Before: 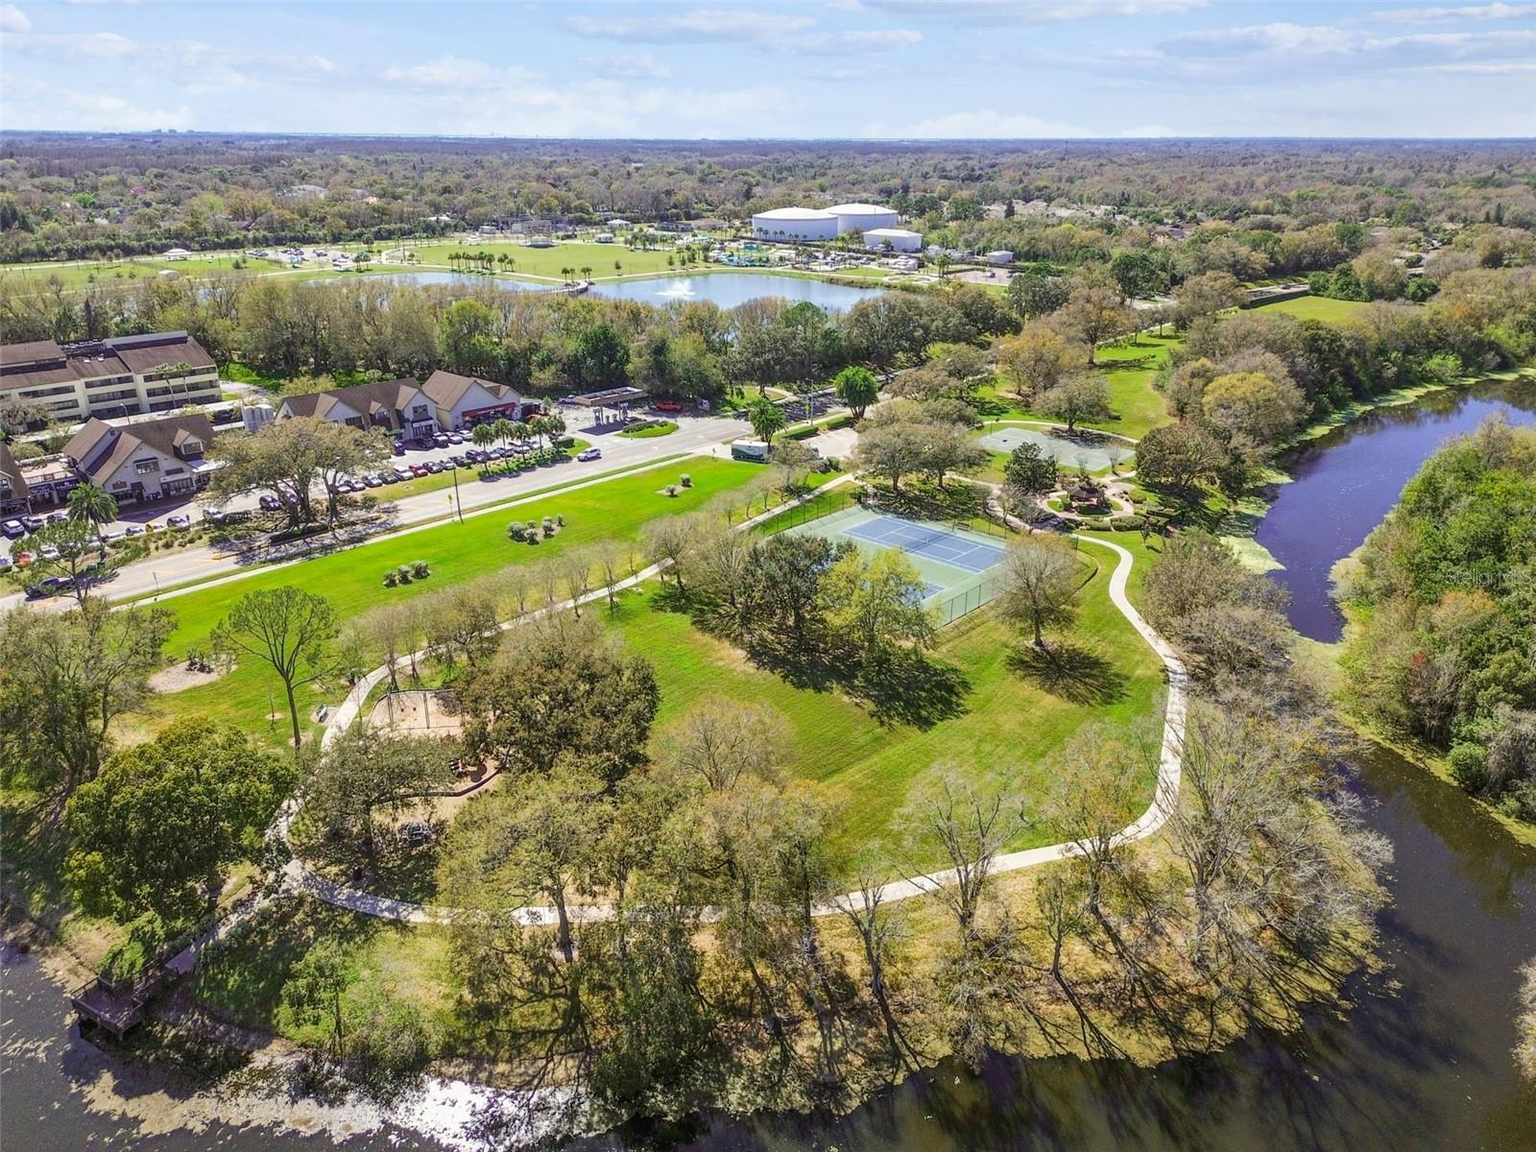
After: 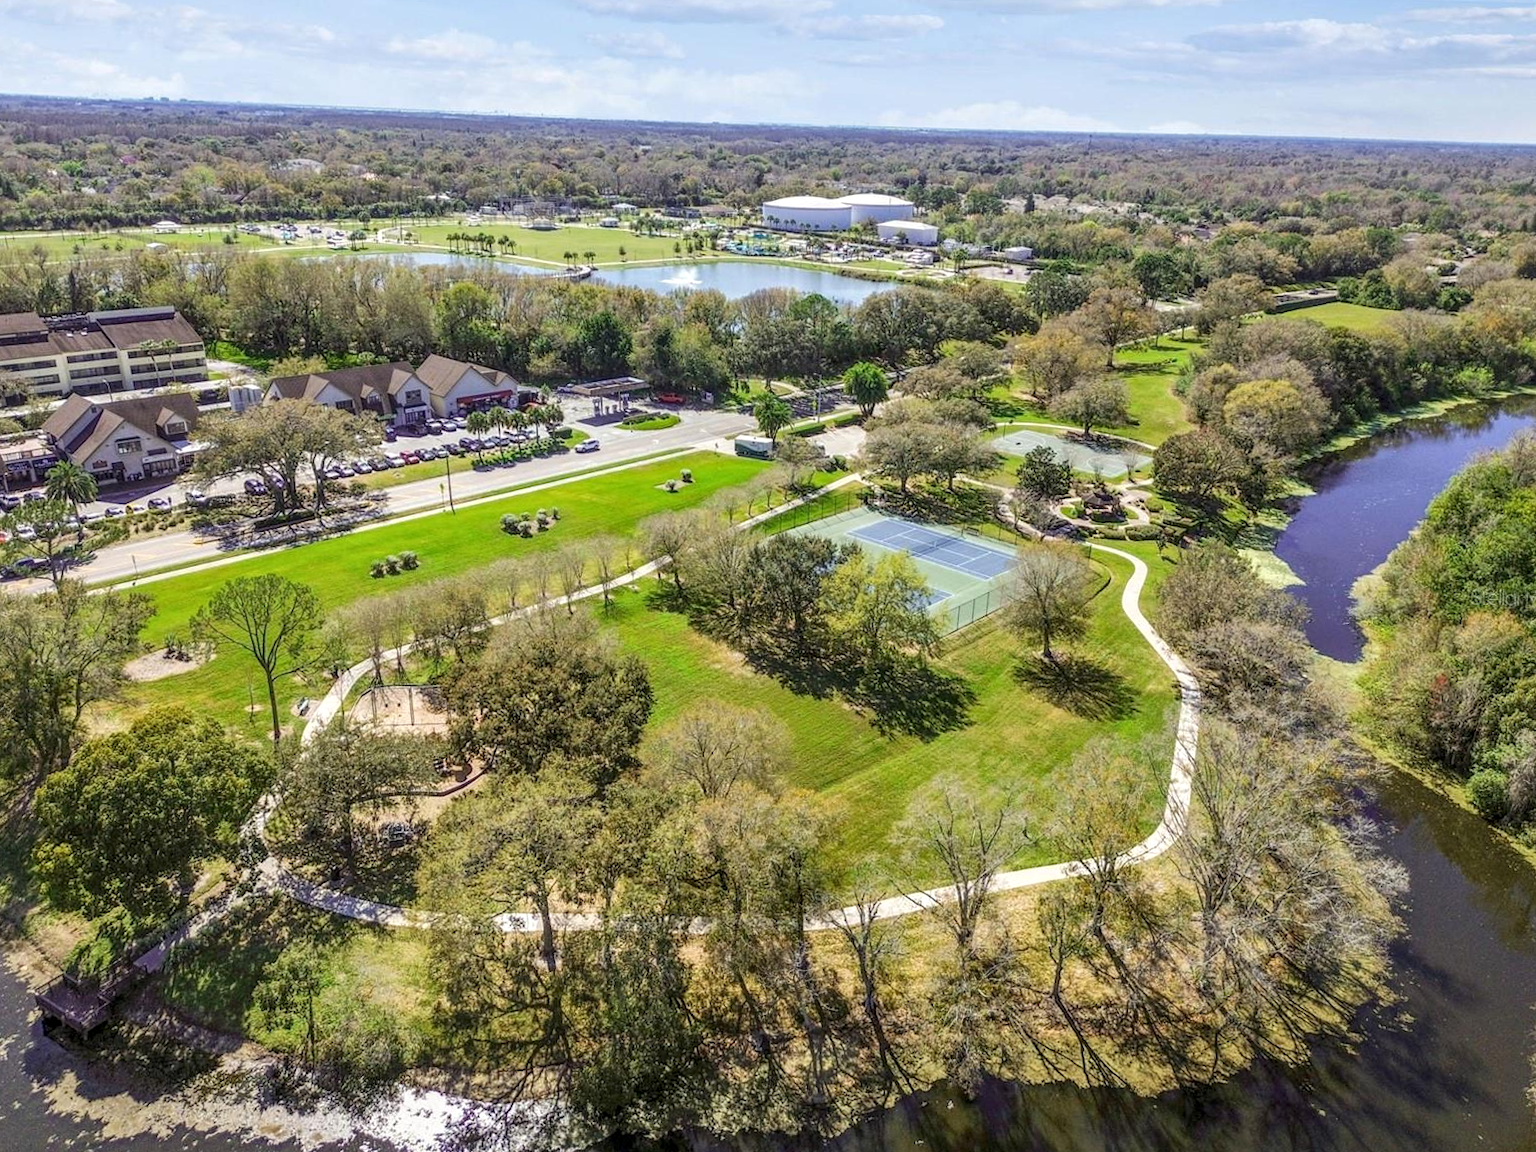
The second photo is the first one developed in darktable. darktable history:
local contrast: on, module defaults
crop and rotate: angle -1.57°
